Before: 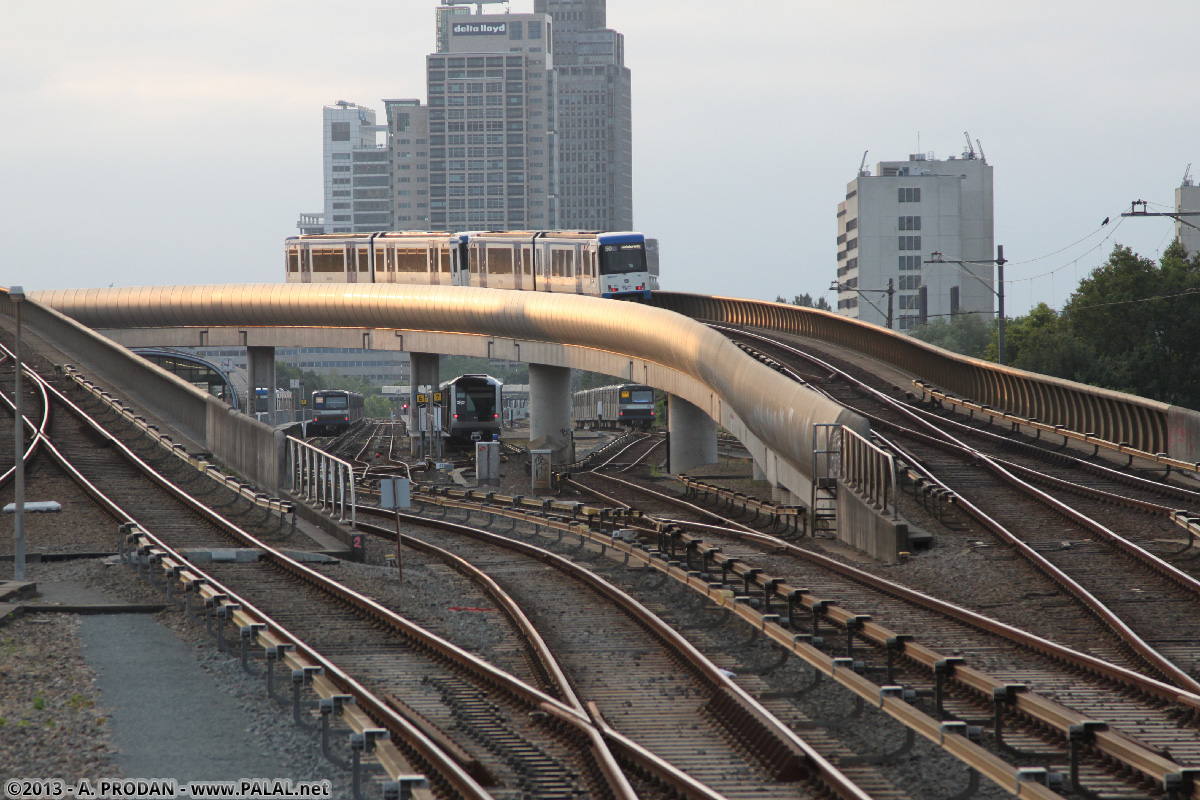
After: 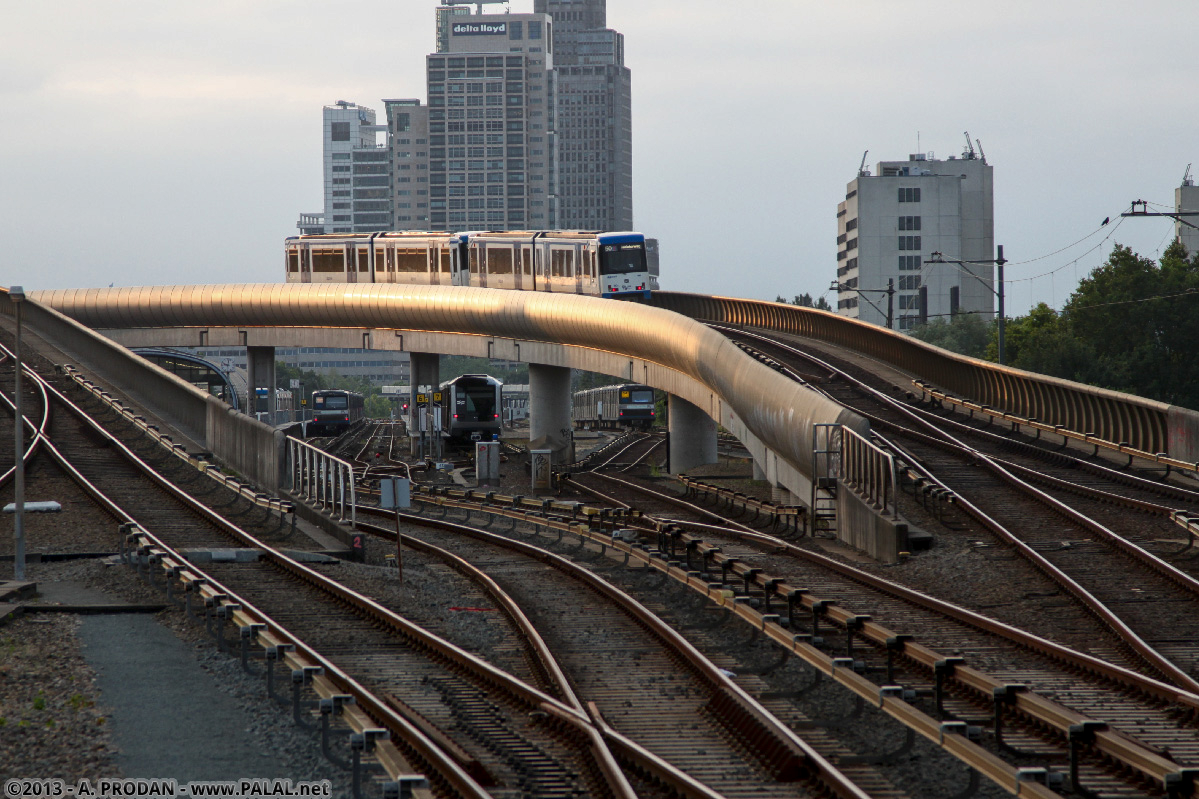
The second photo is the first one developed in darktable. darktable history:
contrast brightness saturation: contrast 0.07, brightness -0.14, saturation 0.11
local contrast: on, module defaults
graduated density: rotation -180°, offset 27.42
